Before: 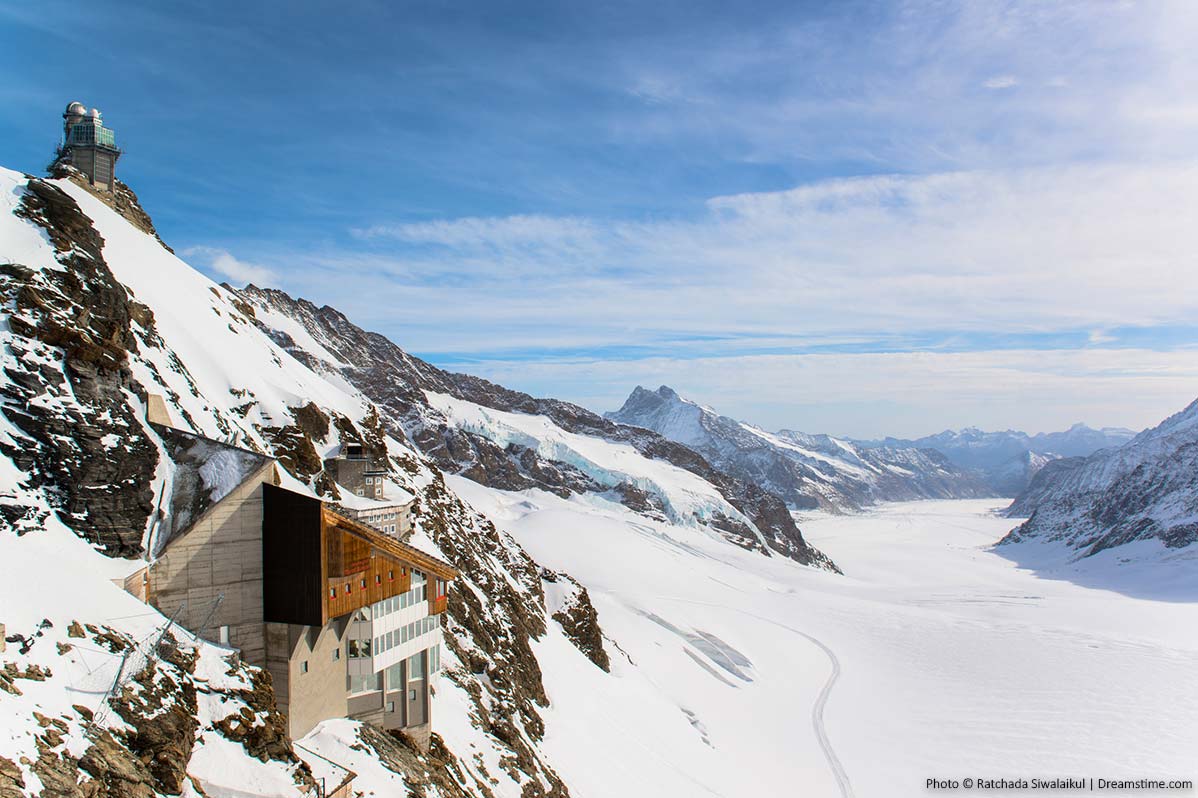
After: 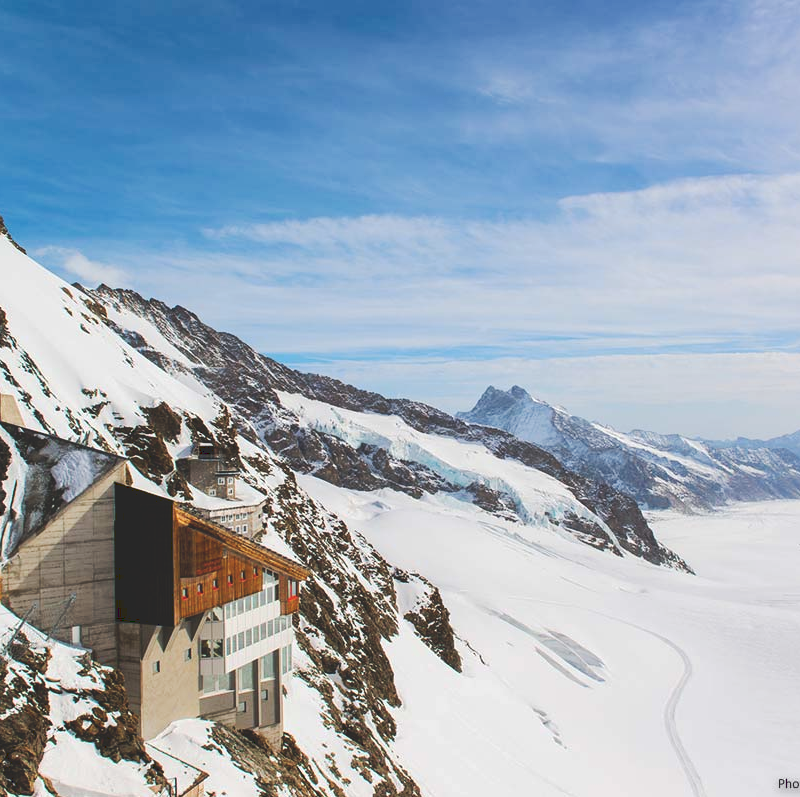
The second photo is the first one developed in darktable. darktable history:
crop and rotate: left 12.363%, right 20.806%
tone curve: curves: ch0 [(0, 0) (0.003, 0.156) (0.011, 0.156) (0.025, 0.157) (0.044, 0.164) (0.069, 0.172) (0.1, 0.181) (0.136, 0.191) (0.177, 0.214) (0.224, 0.245) (0.277, 0.285) (0.335, 0.333) (0.399, 0.387) (0.468, 0.471) (0.543, 0.556) (0.623, 0.648) (0.709, 0.734) (0.801, 0.809) (0.898, 0.891) (1, 1)], preserve colors none
